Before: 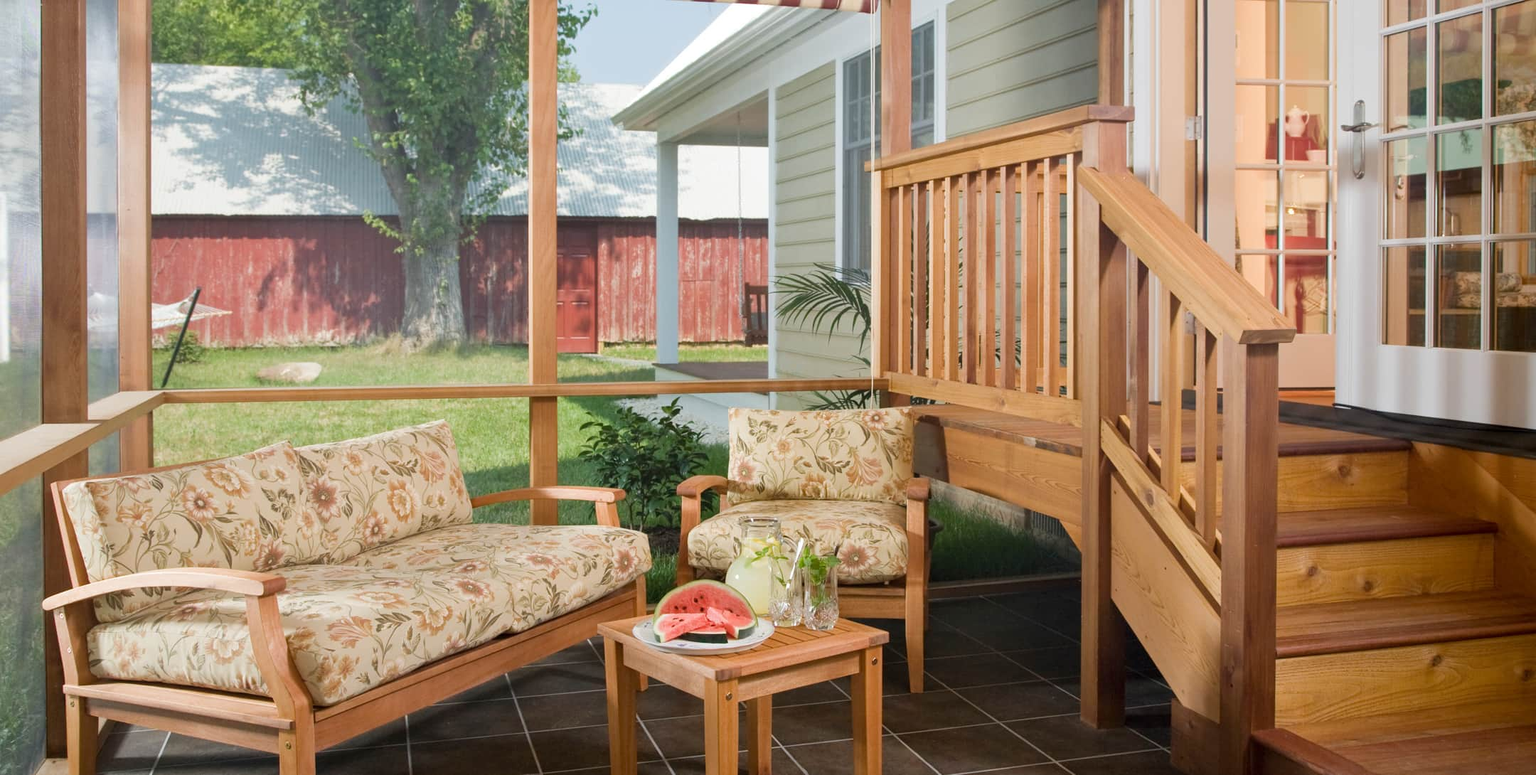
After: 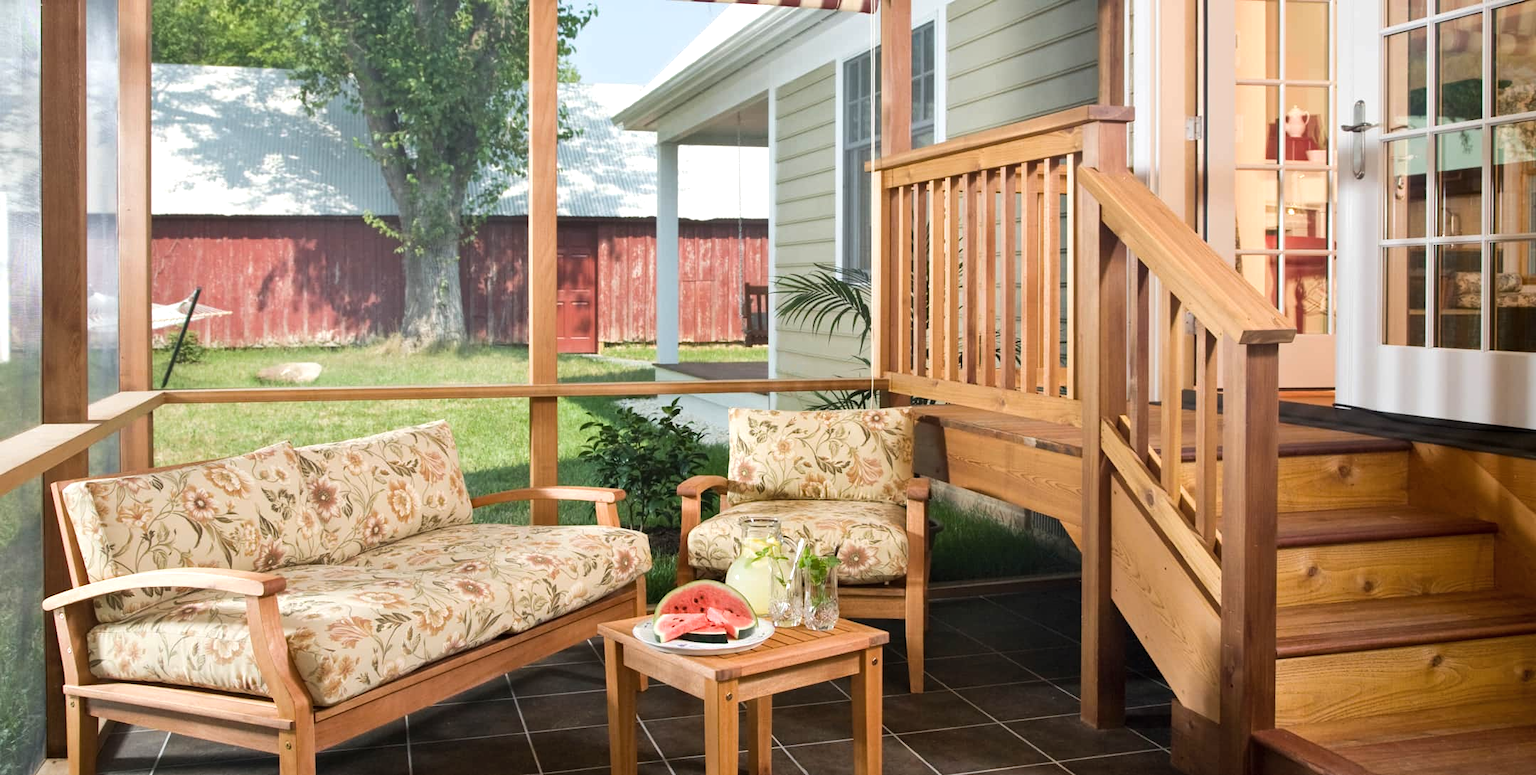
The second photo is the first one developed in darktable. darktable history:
shadows and highlights: shadows 37.27, highlights -28.18, soften with gaussian
tone equalizer: -8 EV -0.417 EV, -7 EV -0.389 EV, -6 EV -0.333 EV, -5 EV -0.222 EV, -3 EV 0.222 EV, -2 EV 0.333 EV, -1 EV 0.389 EV, +0 EV 0.417 EV, edges refinement/feathering 500, mask exposure compensation -1.57 EV, preserve details no
